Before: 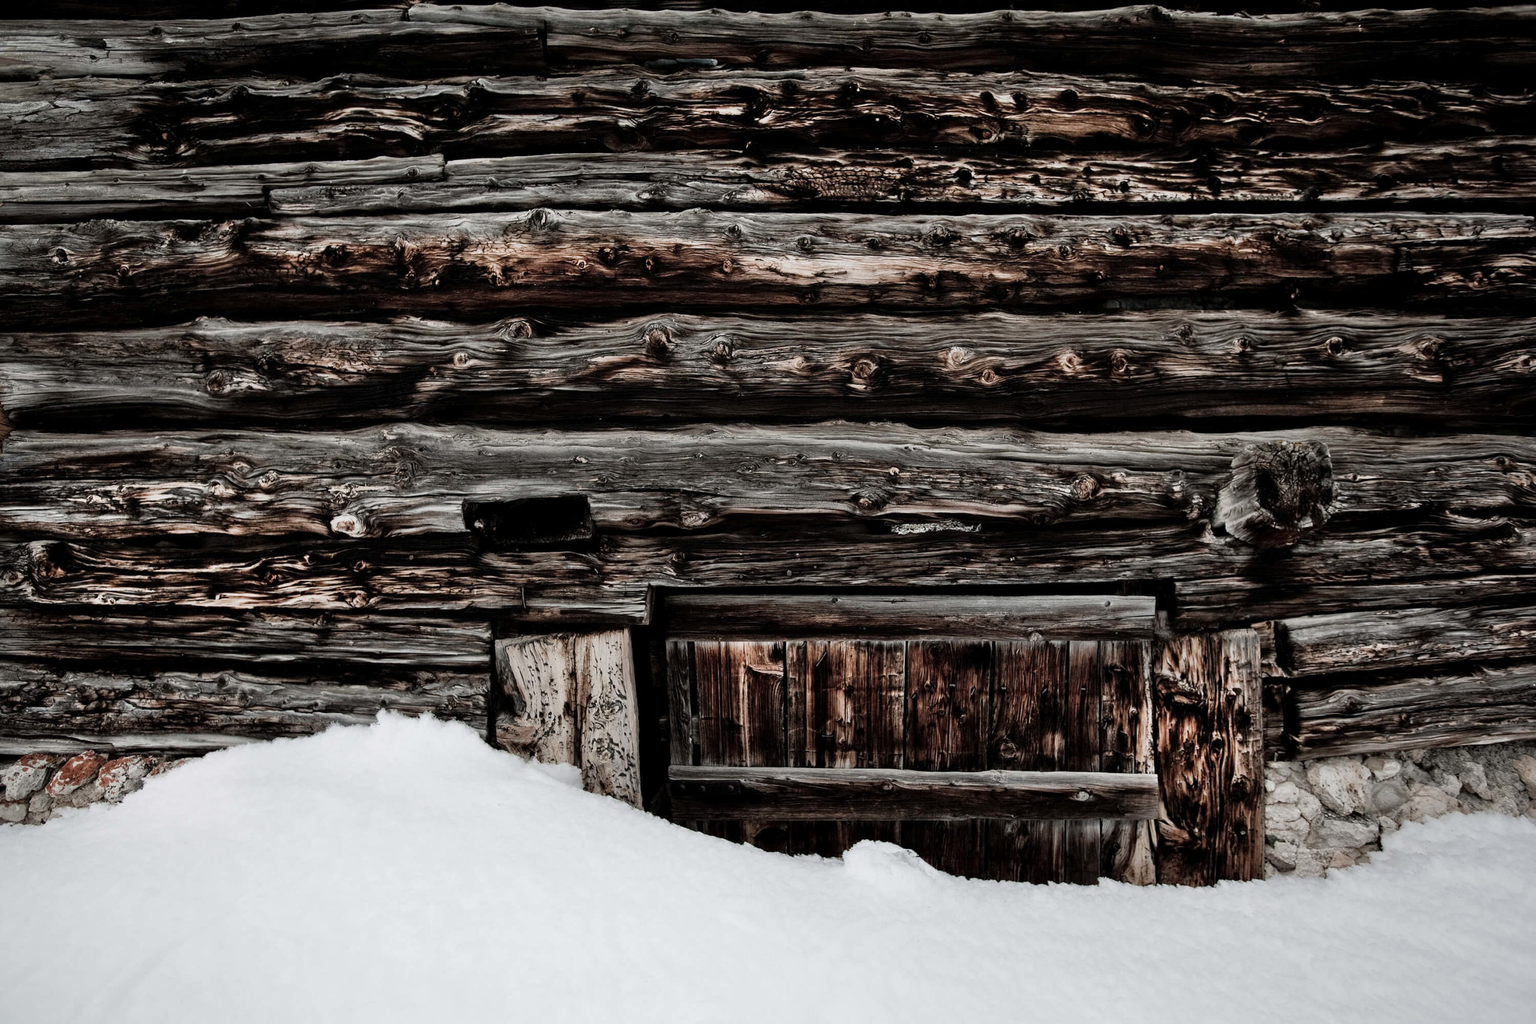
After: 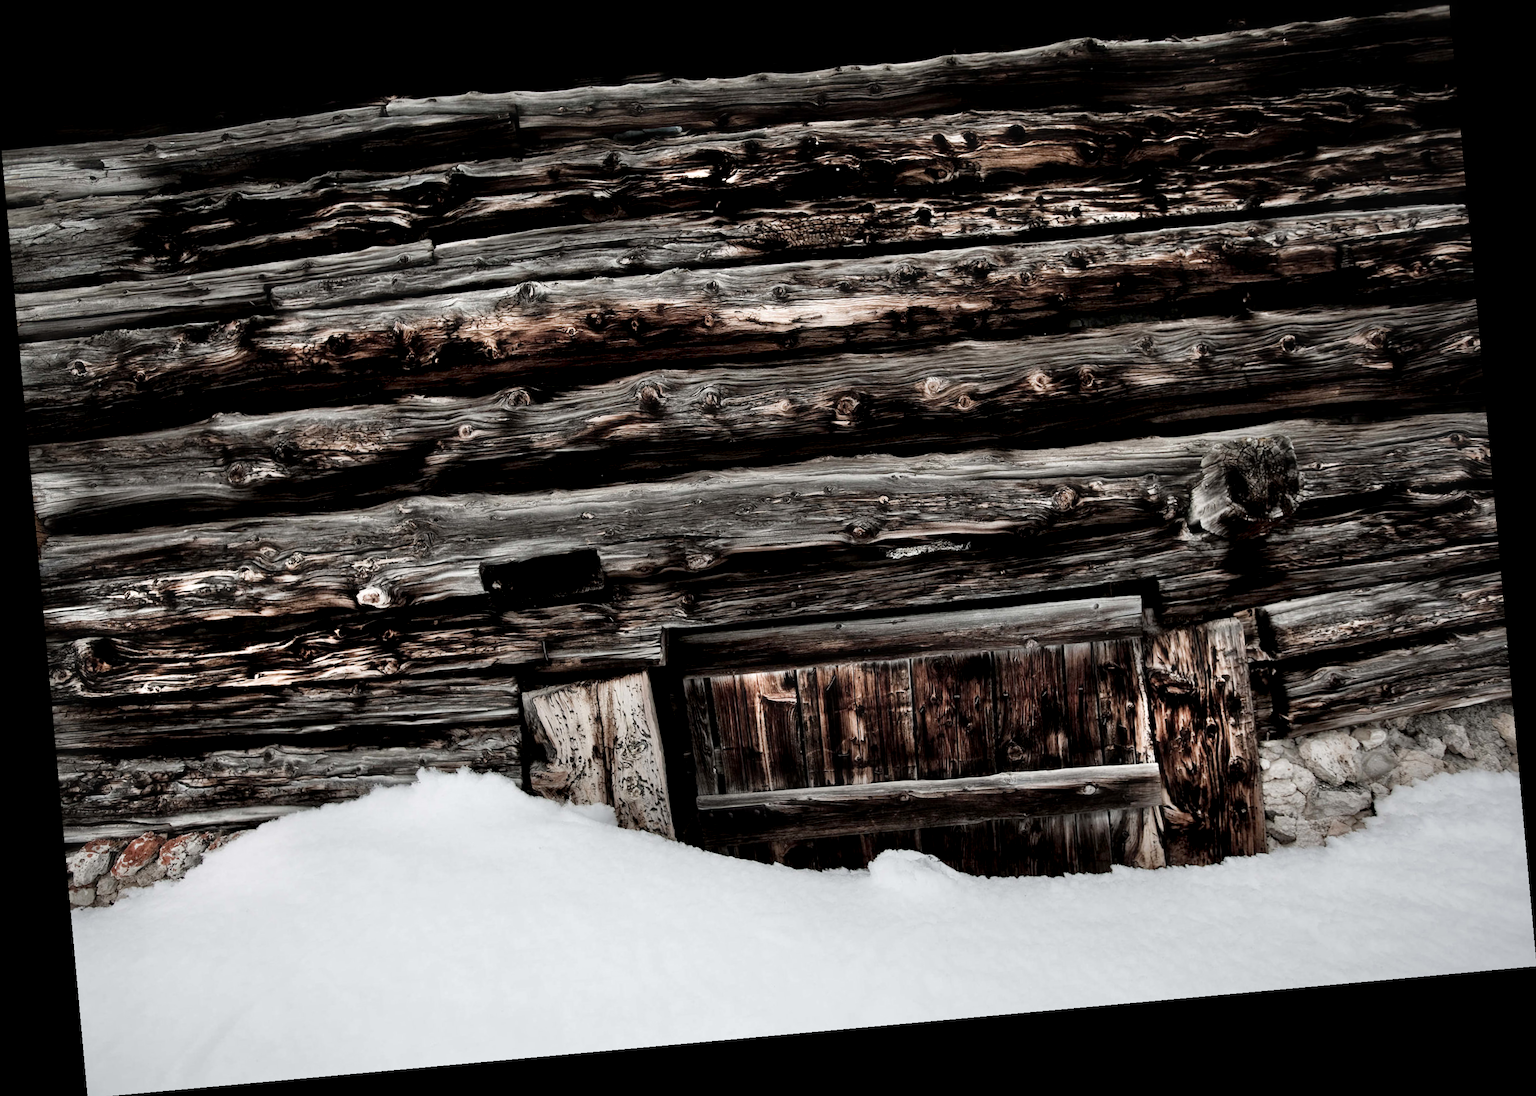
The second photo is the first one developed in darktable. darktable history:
rotate and perspective: rotation -5.2°, automatic cropping off
contrast equalizer: y [[0.579, 0.58, 0.505, 0.5, 0.5, 0.5], [0.5 ×6], [0.5 ×6], [0 ×6], [0 ×6]]
